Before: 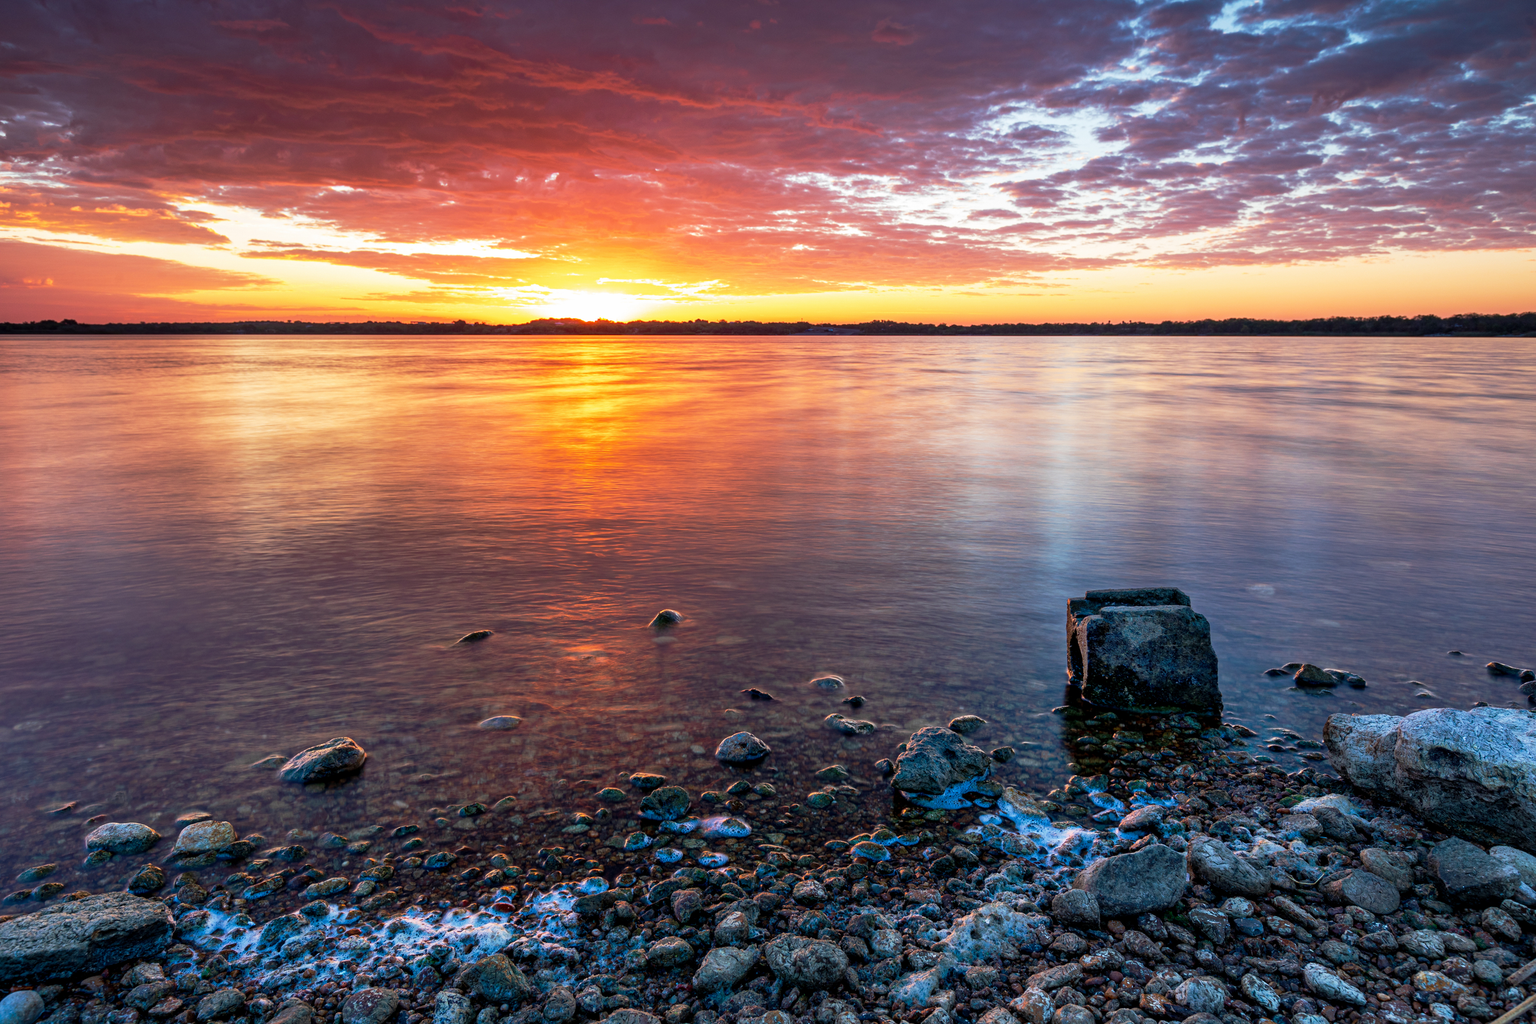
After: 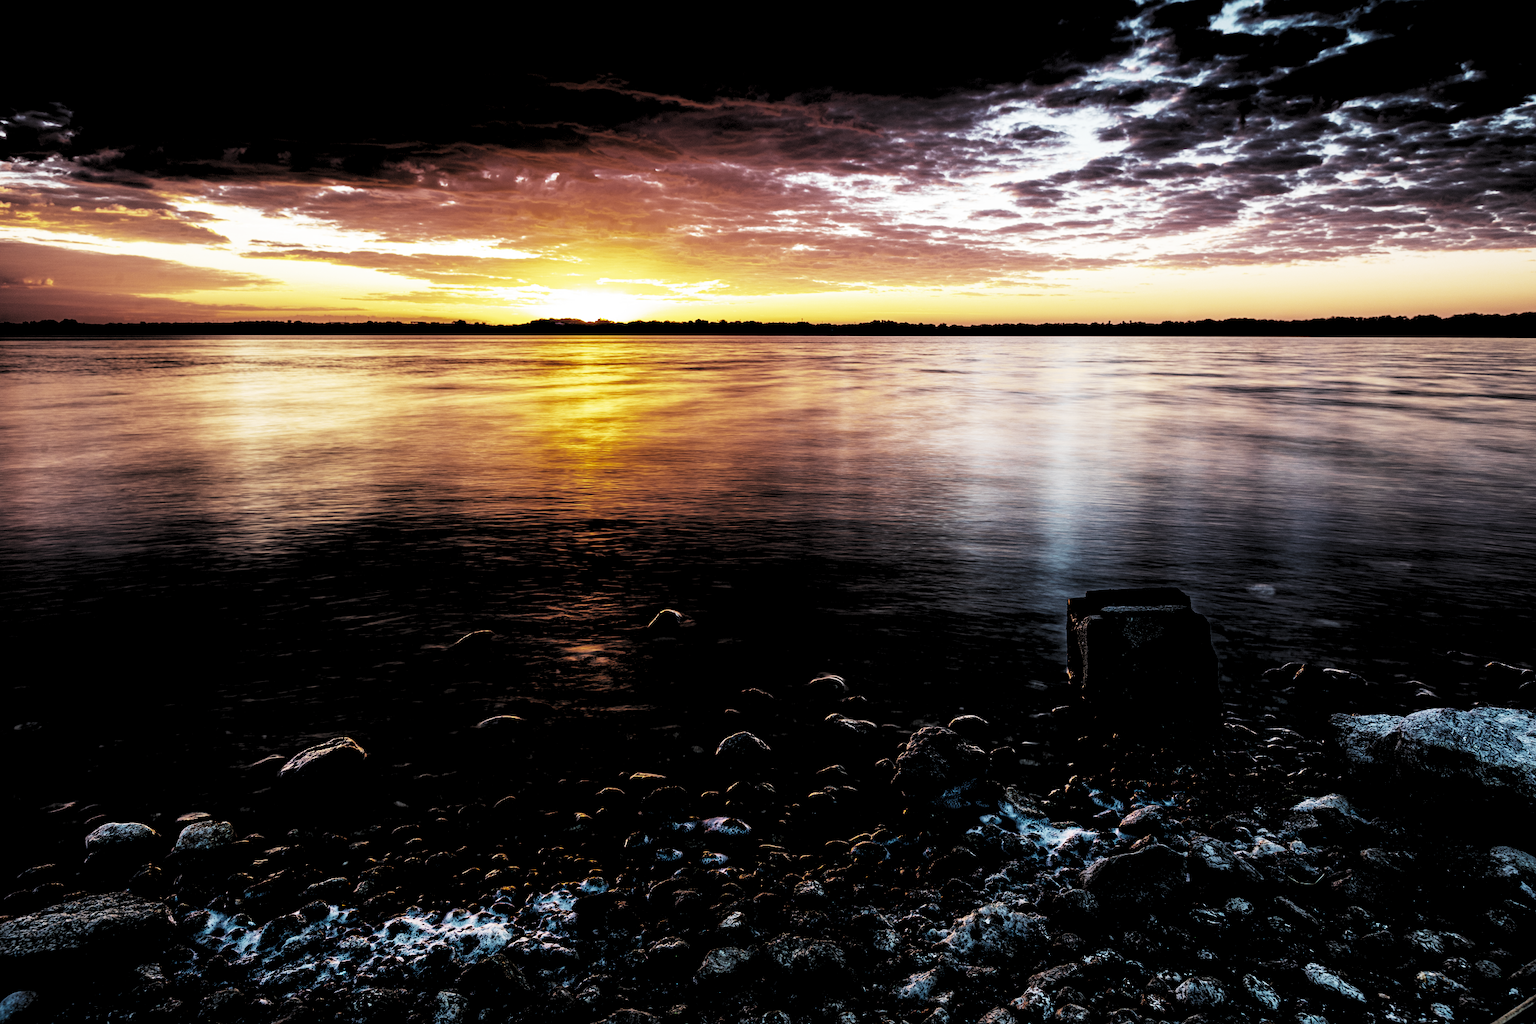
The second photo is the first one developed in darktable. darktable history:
levels: levels [0.514, 0.759, 1]
base curve: curves: ch0 [(0, 0) (0.028, 0.03) (0.121, 0.232) (0.46, 0.748) (0.859, 0.968) (1, 1)], preserve colors none
